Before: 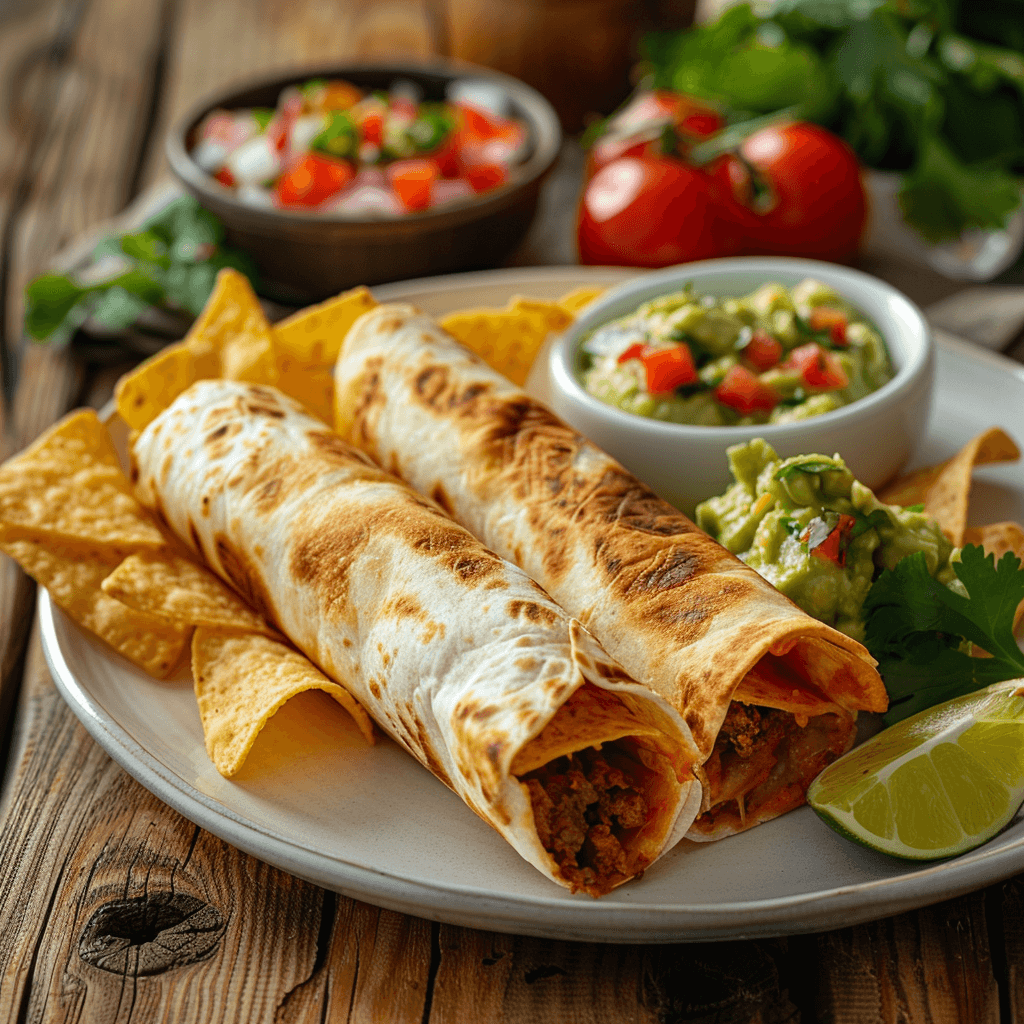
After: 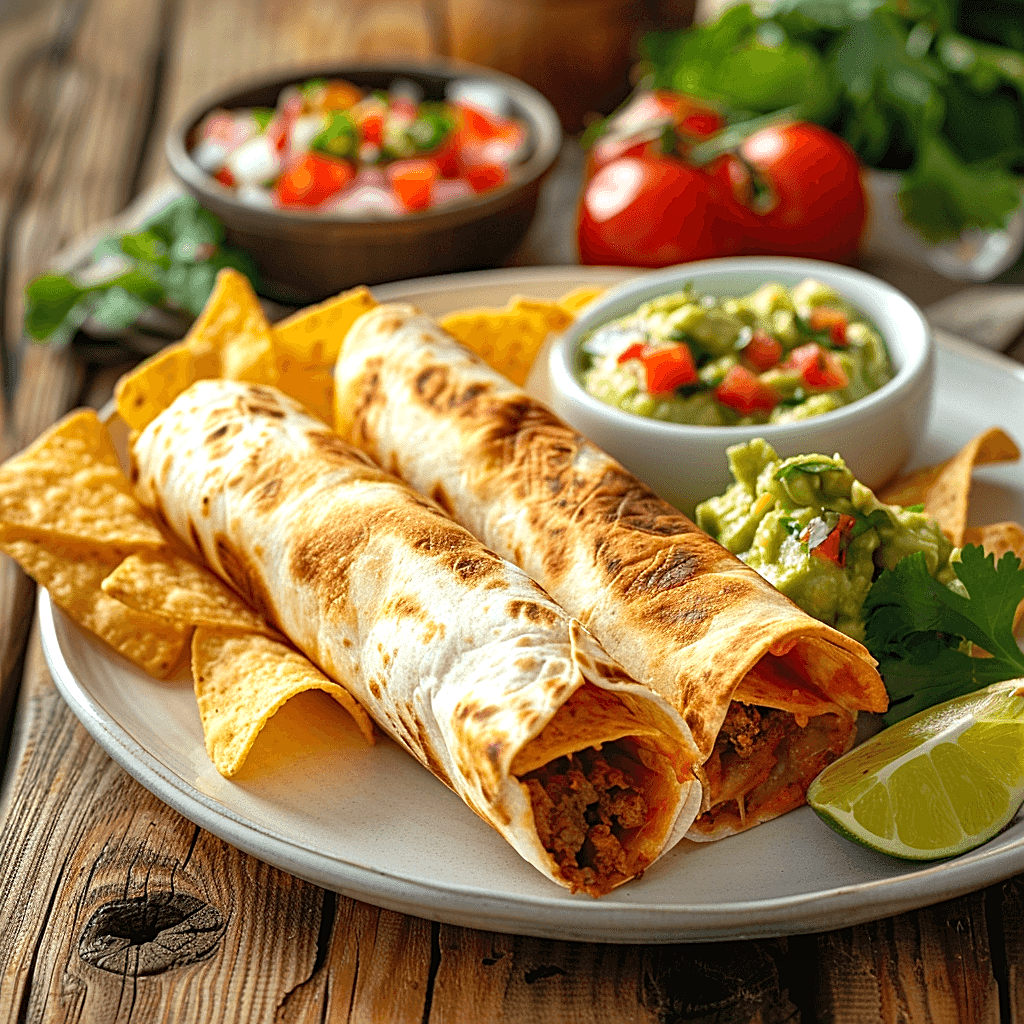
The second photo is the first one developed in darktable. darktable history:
exposure: black level correction 0.001, exposure 0.499 EV, compensate highlight preservation false
sharpen: amount 0.498
shadows and highlights: shadows 43.37, highlights 7.89
